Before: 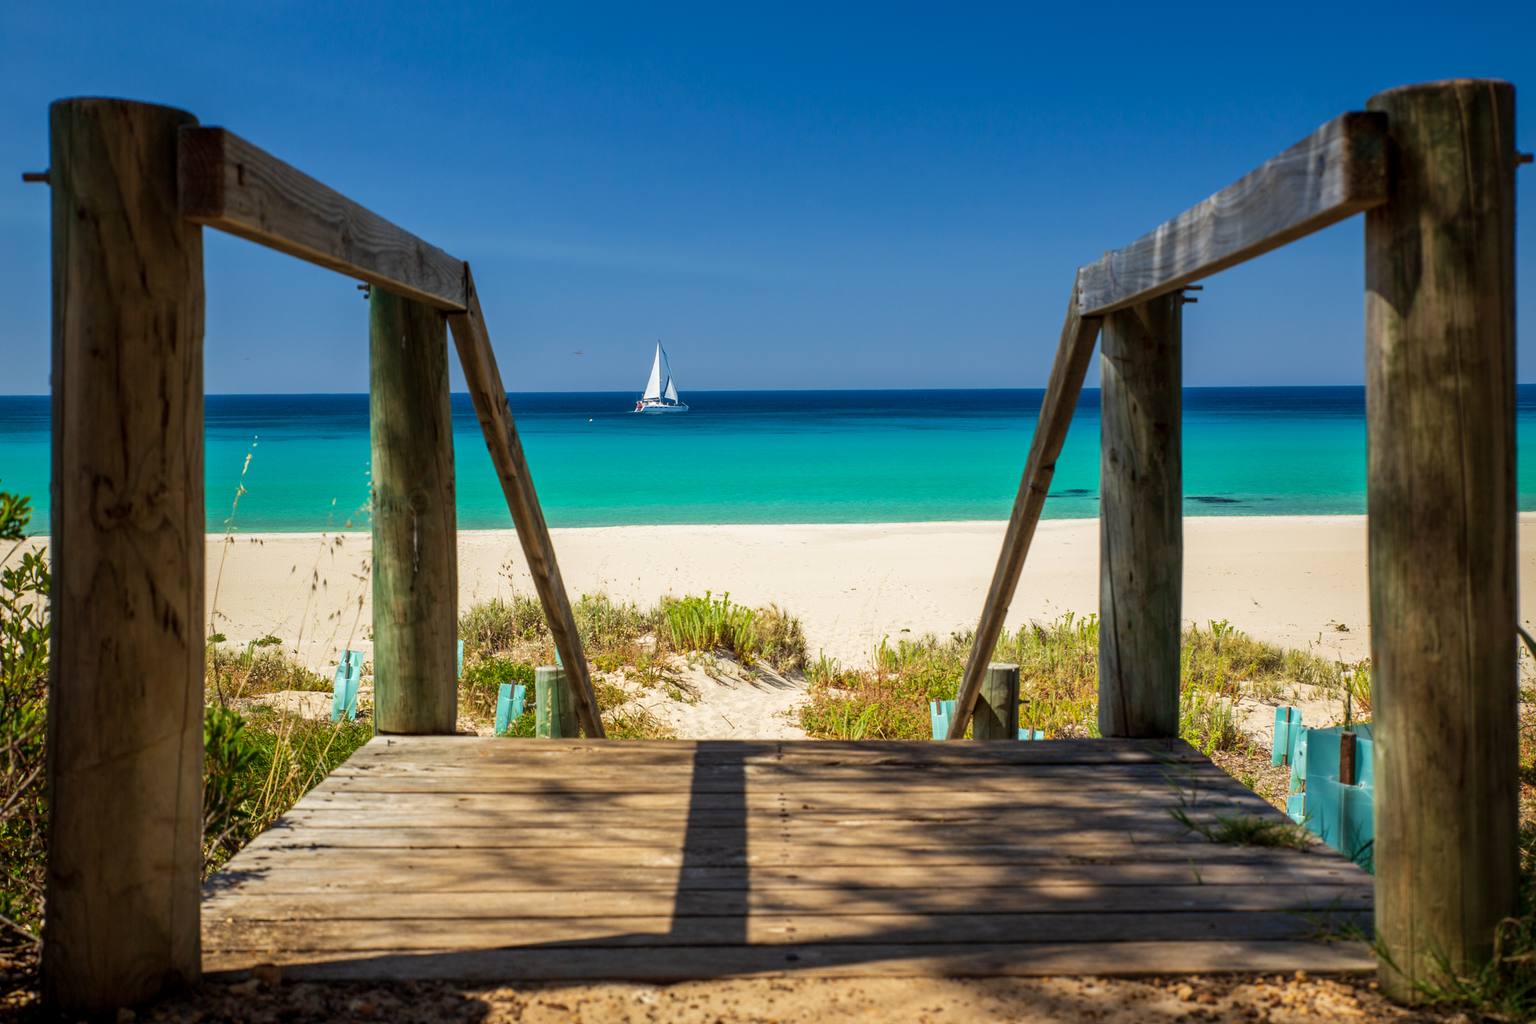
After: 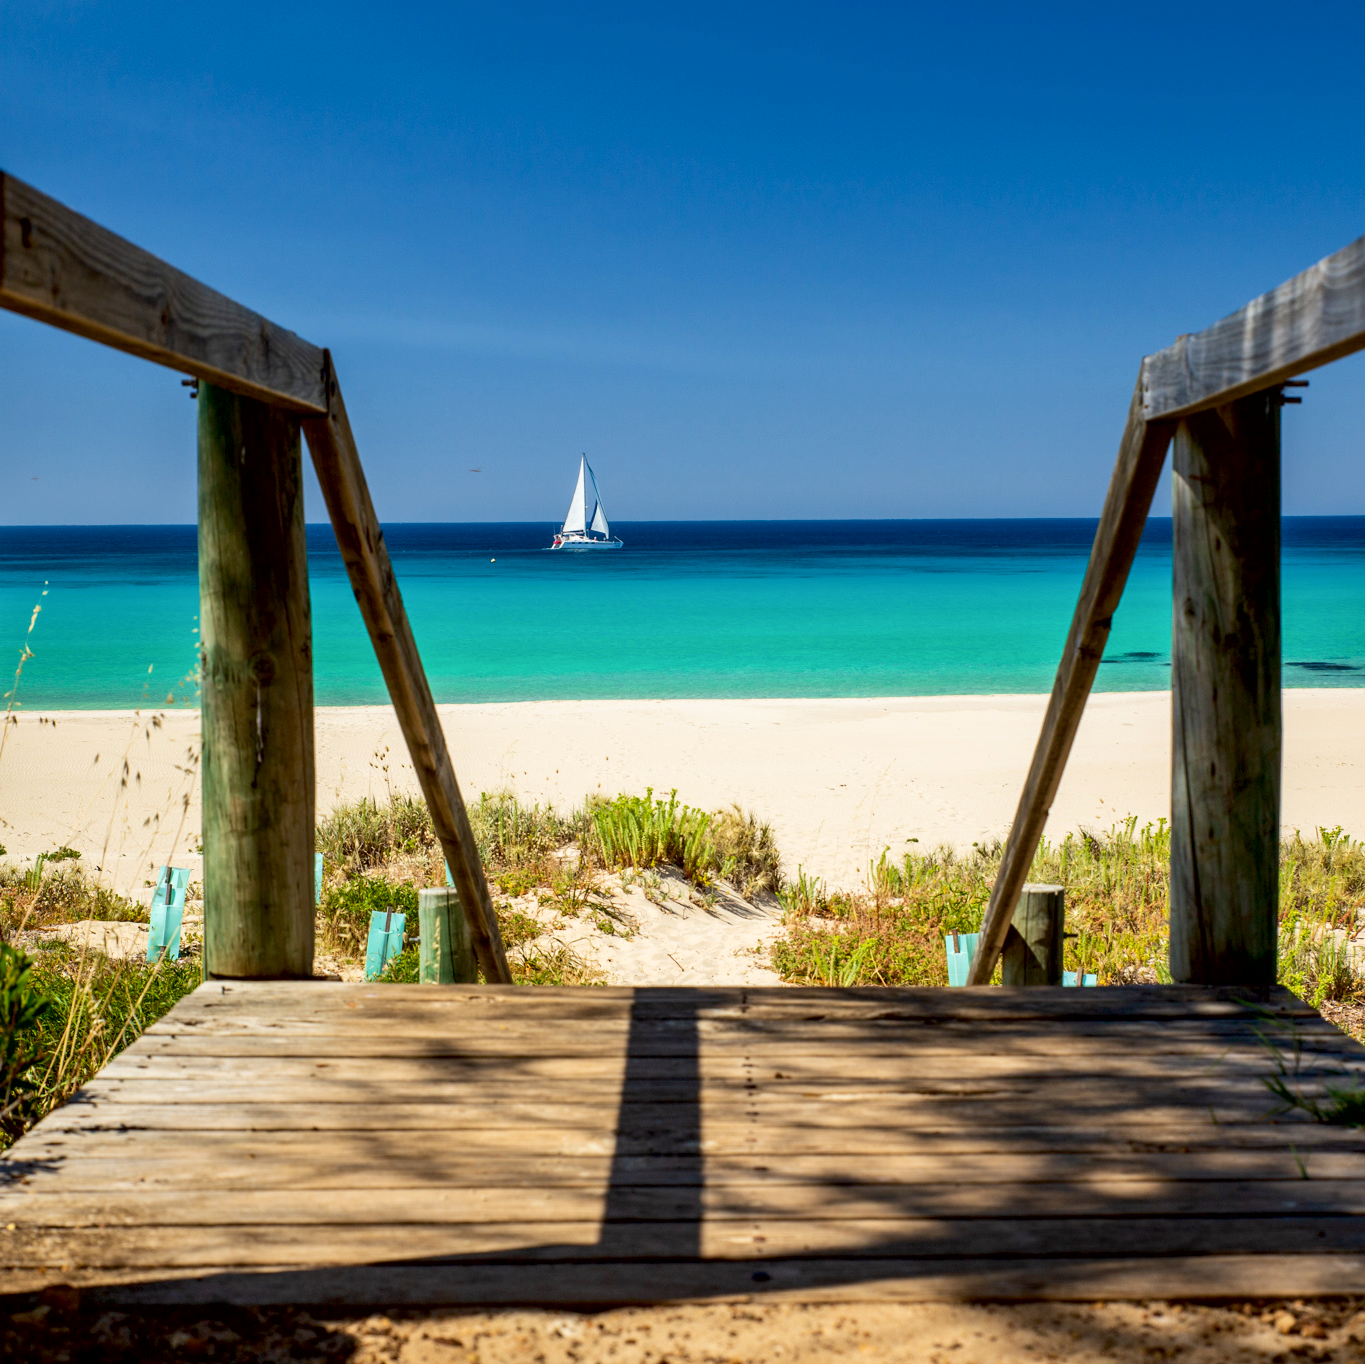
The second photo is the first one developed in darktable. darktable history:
crop and rotate: left 14.436%, right 18.898%
exposure: black level correction 0.011, compensate highlight preservation false
contrast brightness saturation: contrast 0.15, brightness 0.05
